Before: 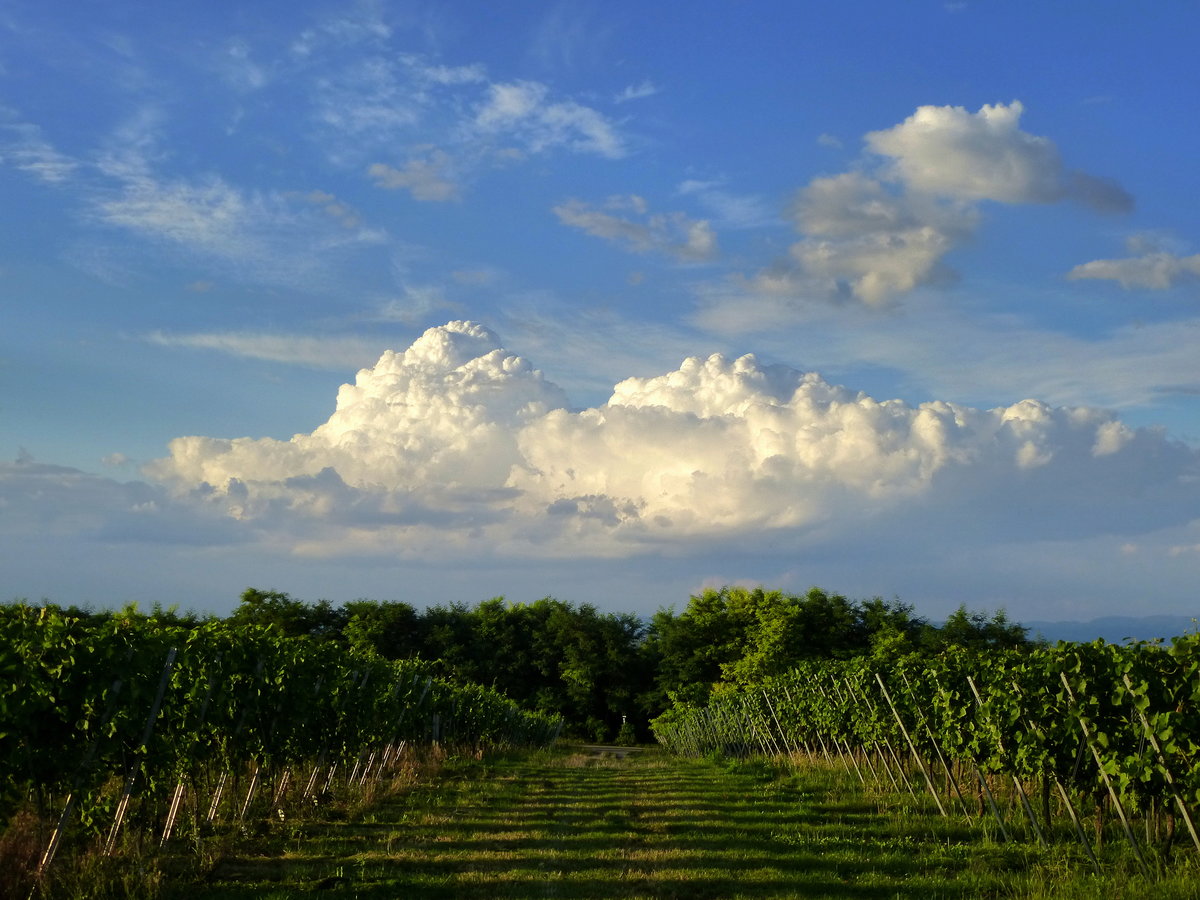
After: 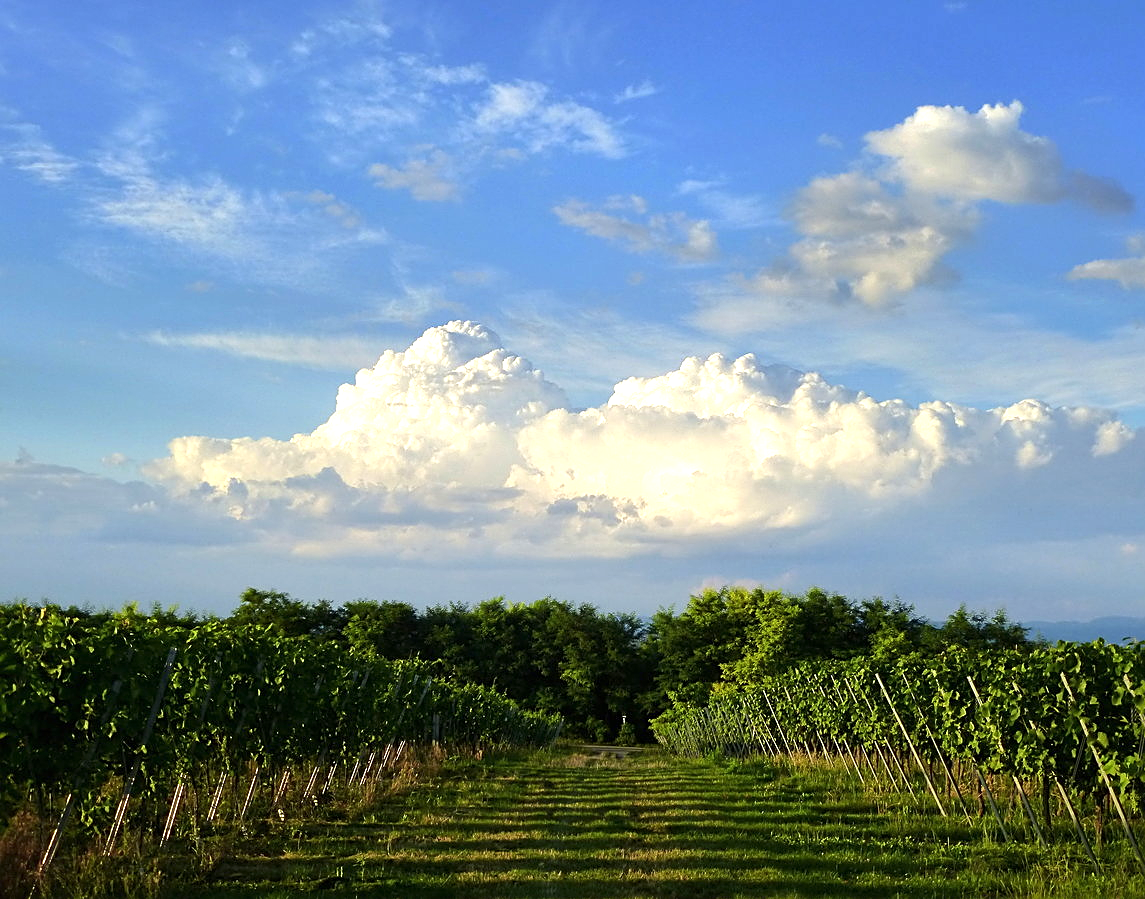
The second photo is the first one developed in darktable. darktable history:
contrast brightness saturation: contrast 0.051
exposure: black level correction 0, exposure 0.702 EV, compensate highlight preservation false
crop: right 4.531%, bottom 0.04%
sharpen: on, module defaults
